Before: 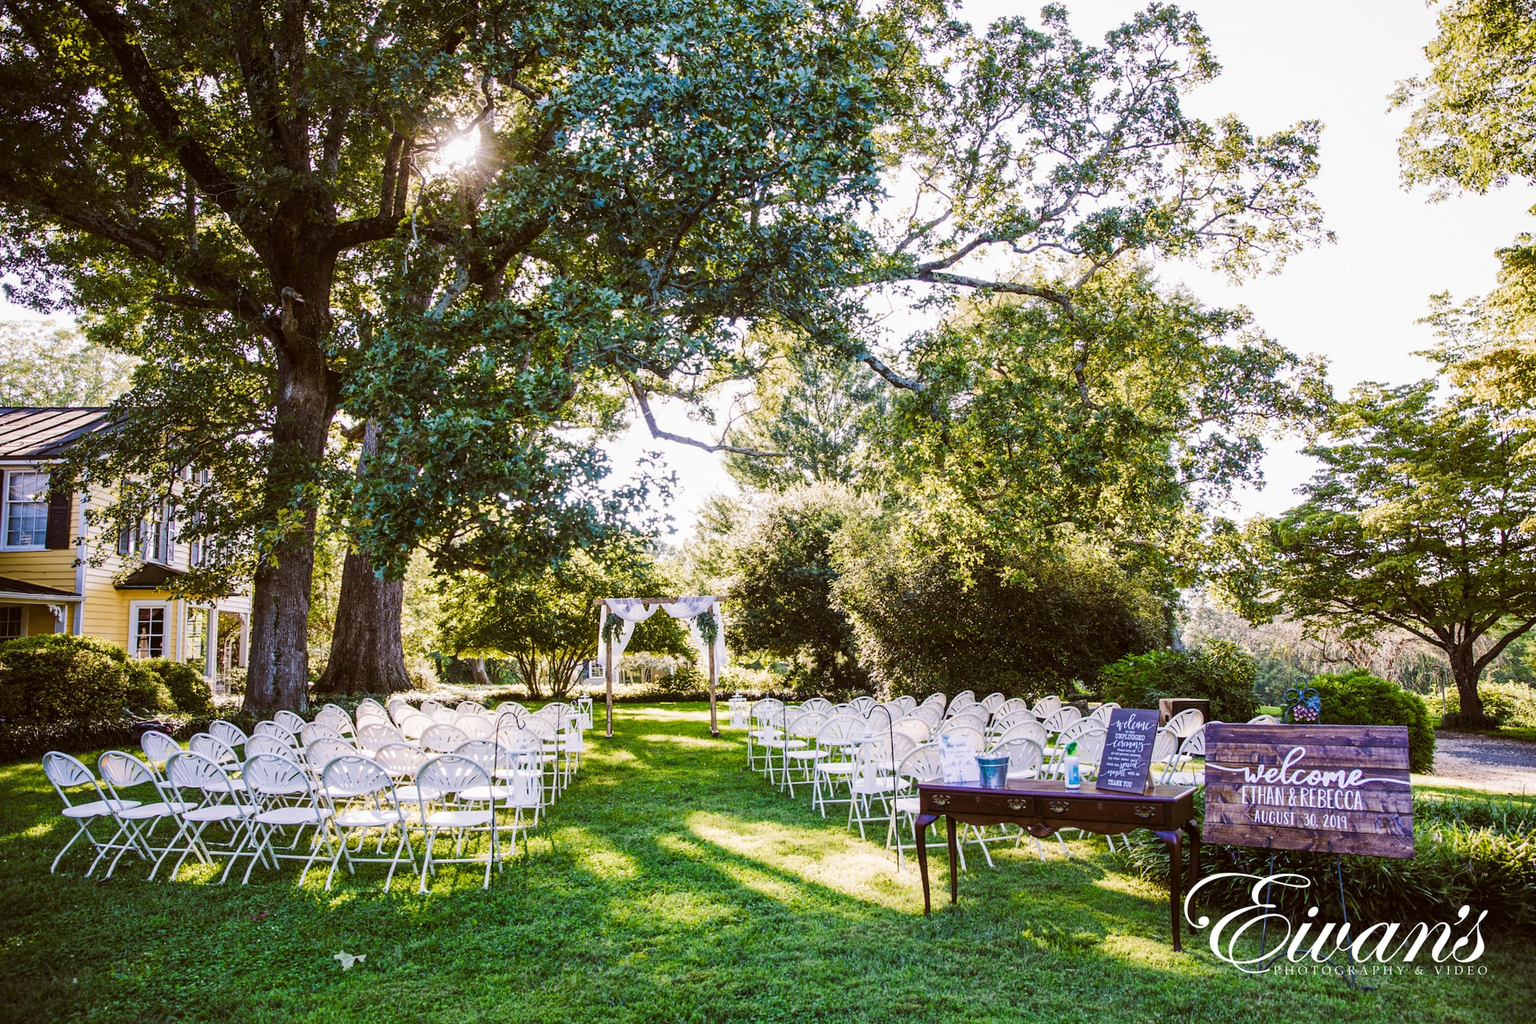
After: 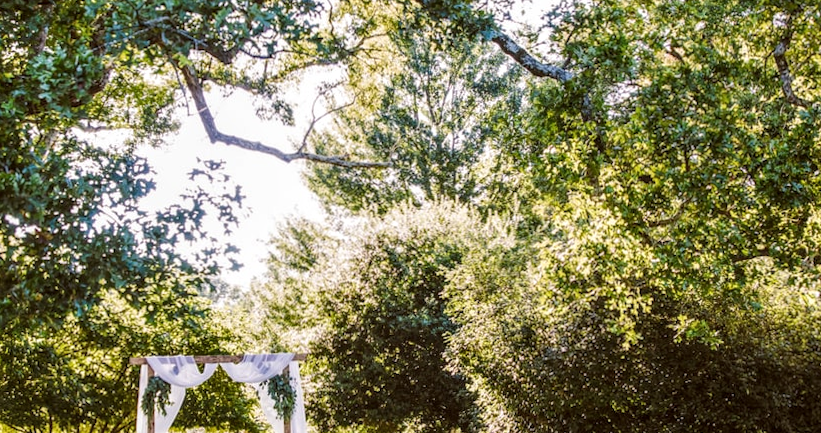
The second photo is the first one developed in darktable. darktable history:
rotate and perspective: rotation 0.192°, lens shift (horizontal) -0.015, crop left 0.005, crop right 0.996, crop top 0.006, crop bottom 0.99
crop: left 31.751%, top 32.172%, right 27.8%, bottom 35.83%
local contrast: on, module defaults
